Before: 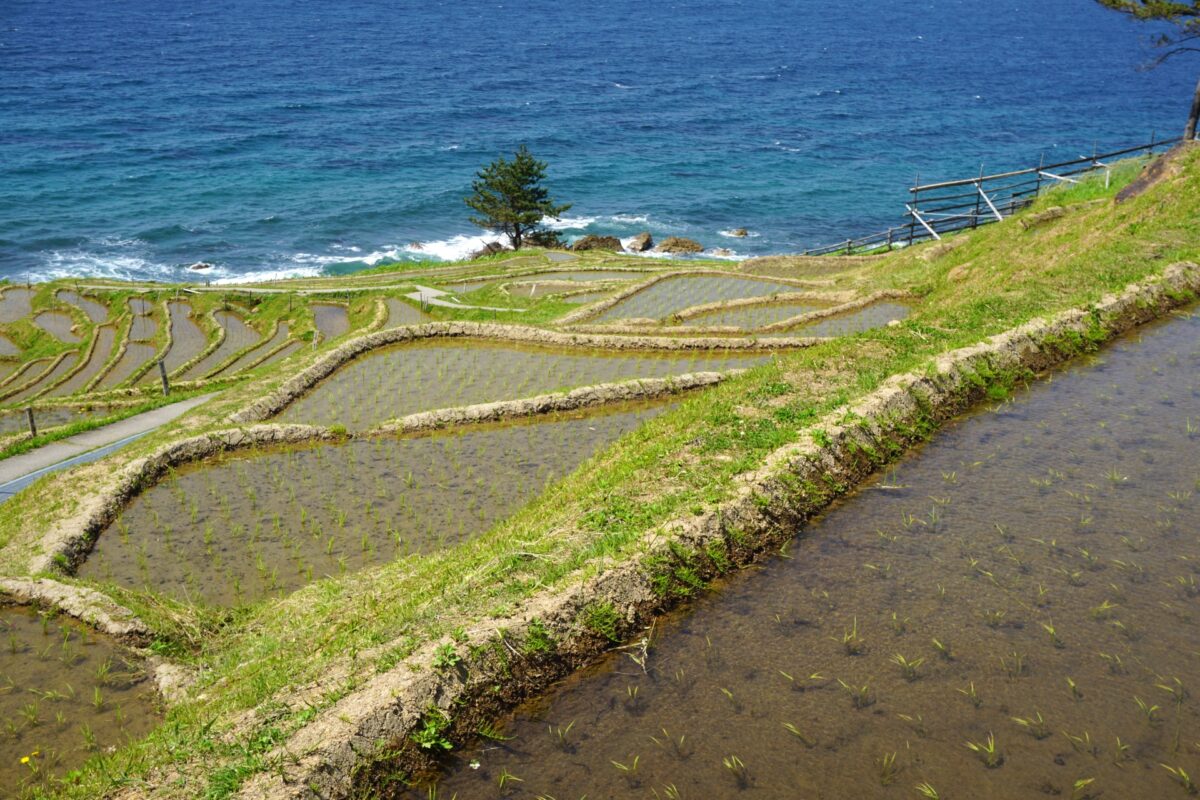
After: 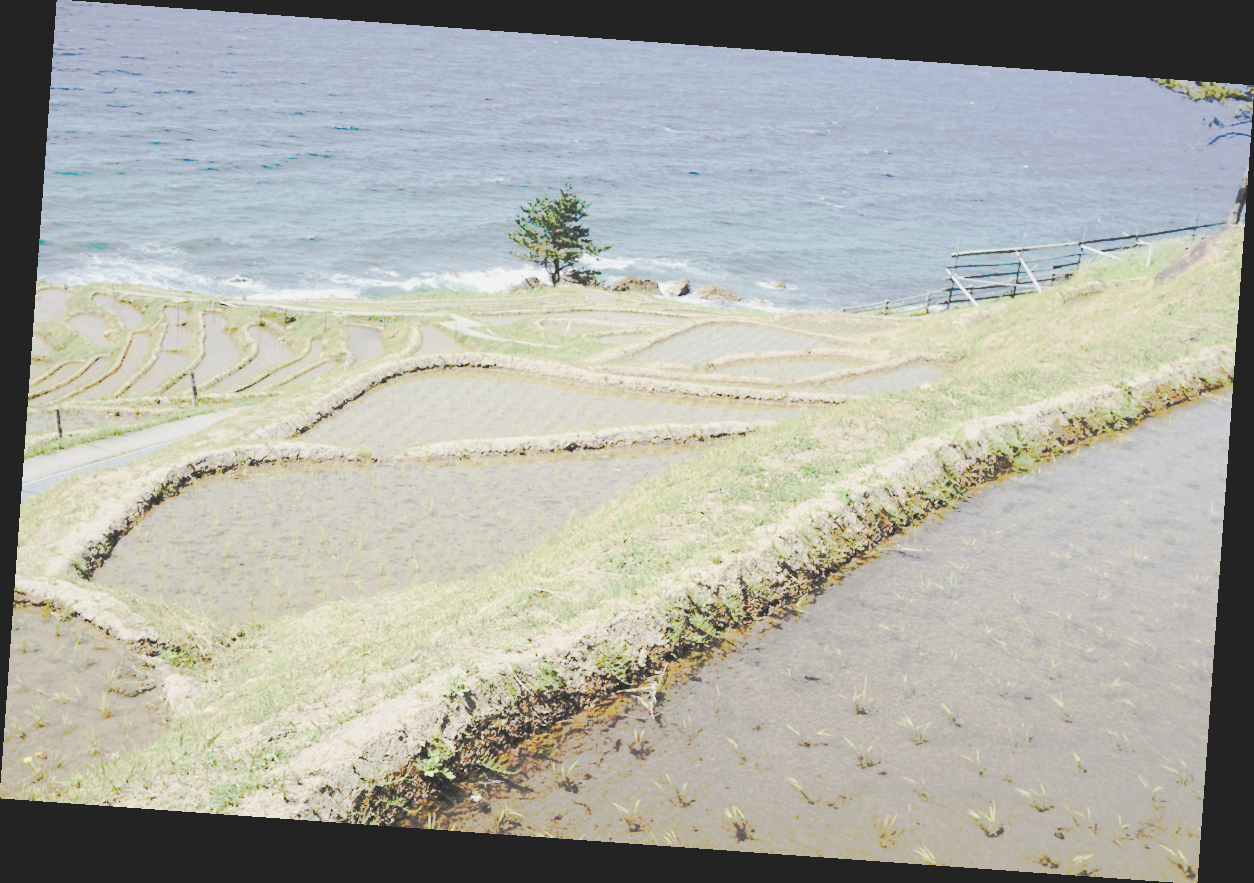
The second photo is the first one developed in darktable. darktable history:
color balance: lift [1.01, 1, 1, 1], gamma [1.097, 1, 1, 1], gain [0.85, 1, 1, 1]
contrast brightness saturation: brightness 0.18, saturation -0.5
rotate and perspective: rotation 4.1°, automatic cropping off
exposure: black level correction -0.001, exposure 0.9 EV, compensate exposure bias true, compensate highlight preservation false
filmic rgb: black relative exposure -7.65 EV, white relative exposure 4.56 EV, hardness 3.61
tone curve: curves: ch0 [(0, 0) (0.003, 0.003) (0.011, 0.01) (0.025, 0.023) (0.044, 0.042) (0.069, 0.065) (0.1, 0.094) (0.136, 0.128) (0.177, 0.167) (0.224, 0.211) (0.277, 0.261) (0.335, 0.316) (0.399, 0.376) (0.468, 0.441) (0.543, 0.685) (0.623, 0.741) (0.709, 0.8) (0.801, 0.863) (0.898, 0.929) (1, 1)], preserve colors none
